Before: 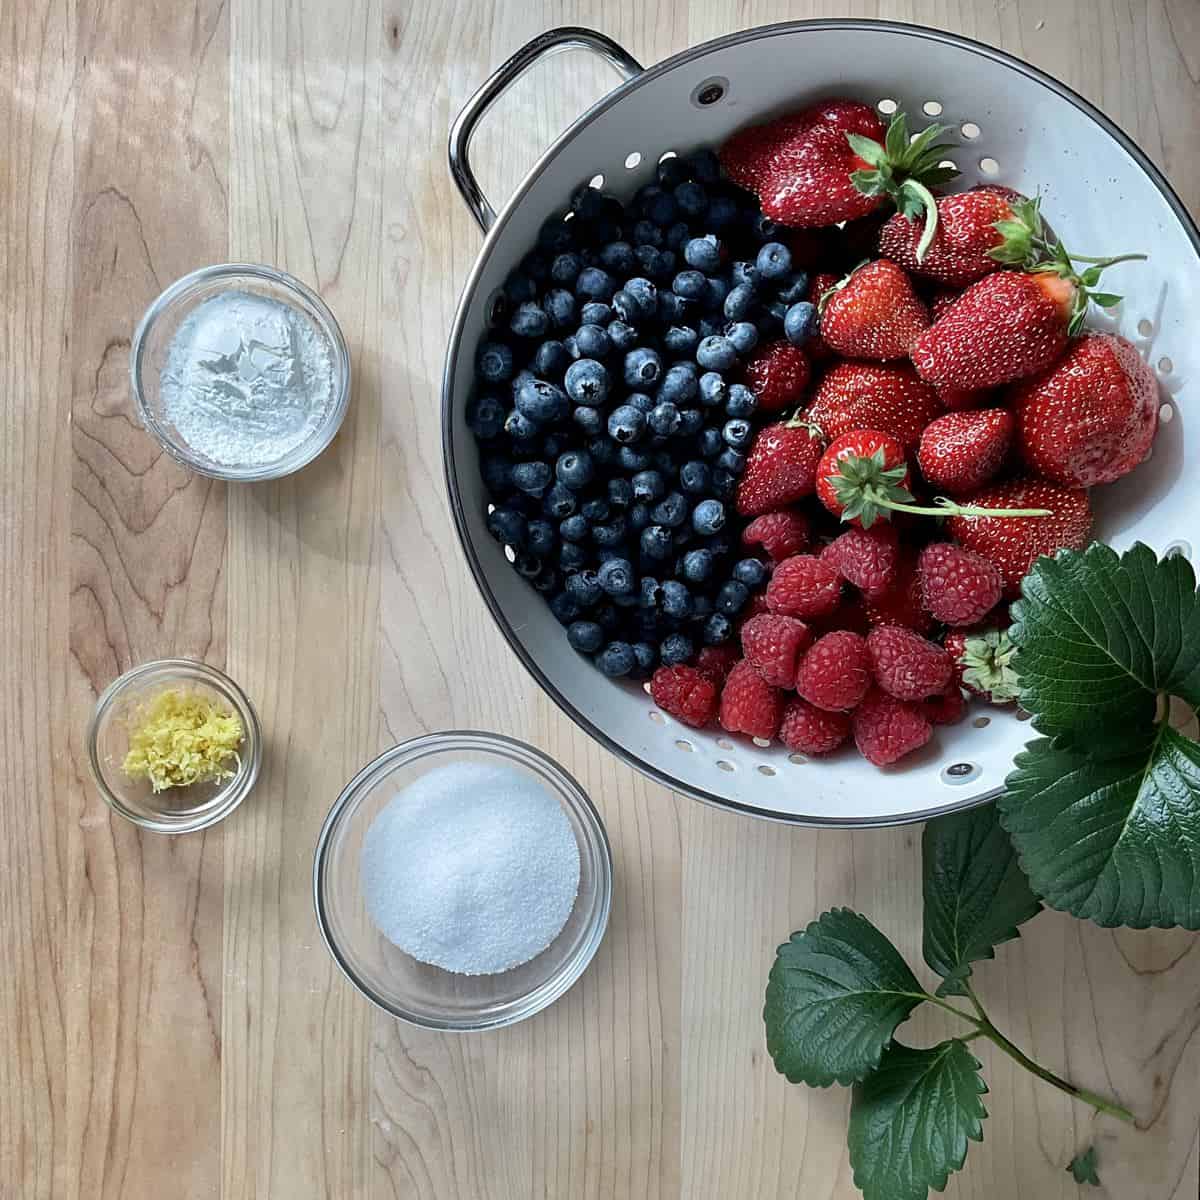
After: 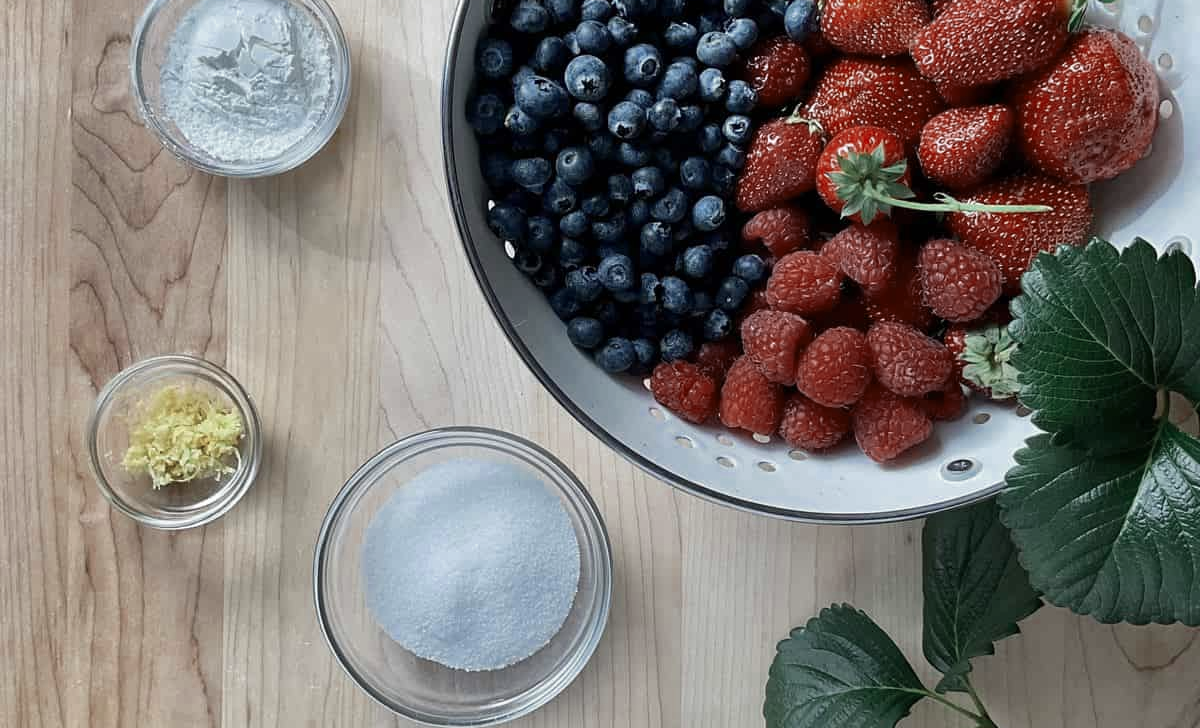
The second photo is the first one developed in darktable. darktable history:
crop and rotate: top 25.357%, bottom 13.942%
color zones: curves: ch0 [(0, 0.5) (0.125, 0.4) (0.25, 0.5) (0.375, 0.4) (0.5, 0.4) (0.625, 0.35) (0.75, 0.35) (0.875, 0.5)]; ch1 [(0, 0.35) (0.125, 0.45) (0.25, 0.35) (0.375, 0.35) (0.5, 0.35) (0.625, 0.35) (0.75, 0.45) (0.875, 0.35)]; ch2 [(0, 0.6) (0.125, 0.5) (0.25, 0.5) (0.375, 0.6) (0.5, 0.6) (0.625, 0.5) (0.75, 0.5) (0.875, 0.5)]
